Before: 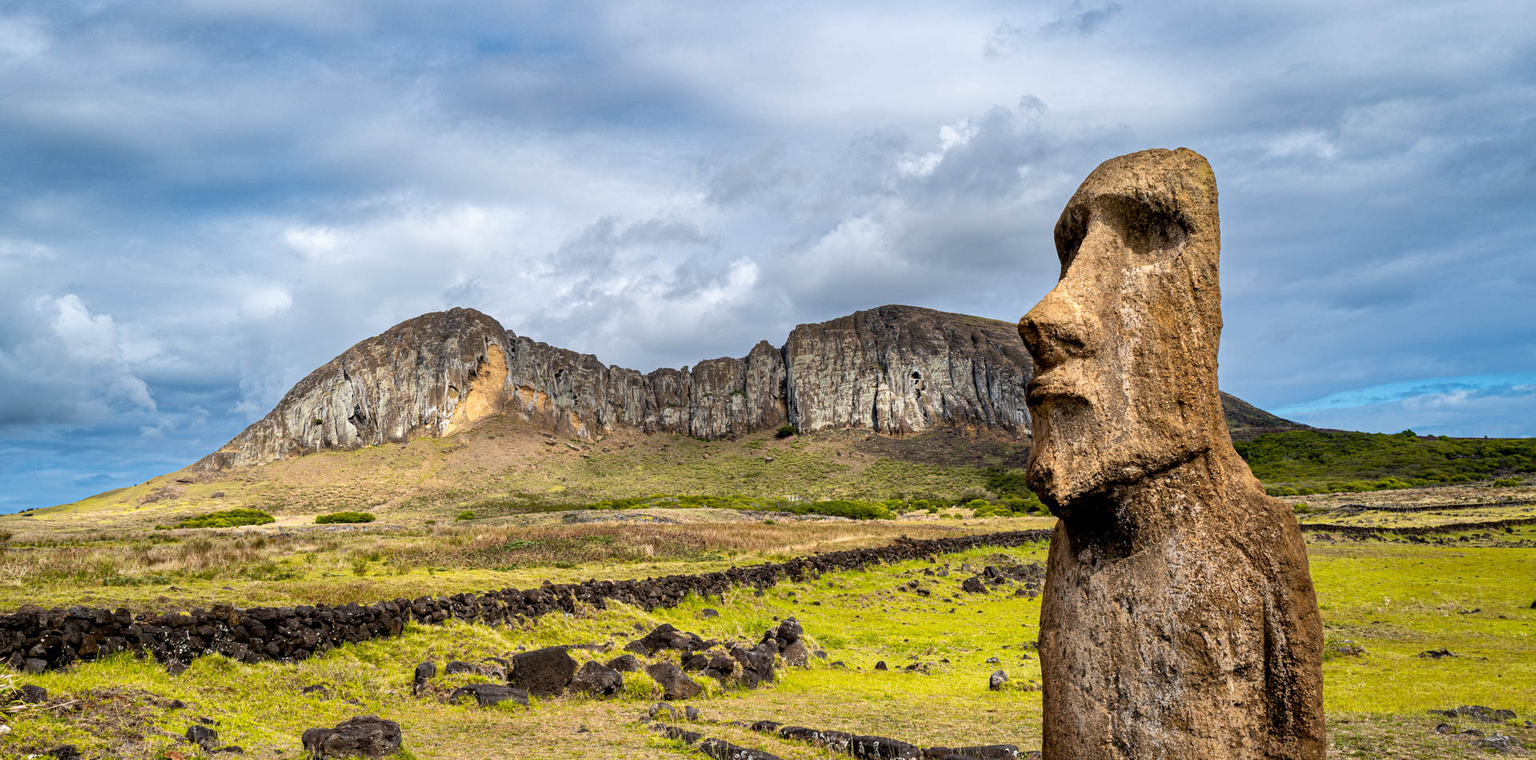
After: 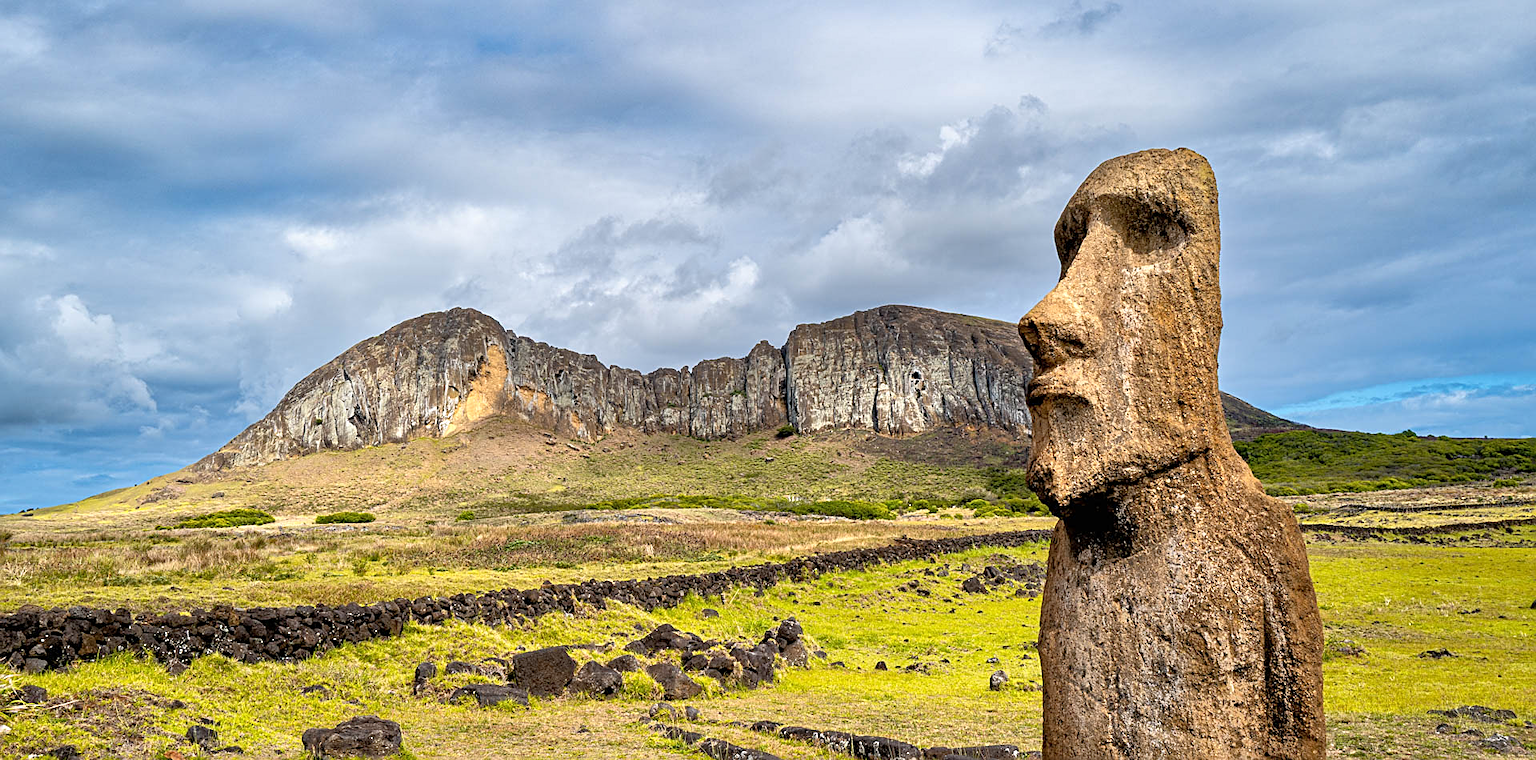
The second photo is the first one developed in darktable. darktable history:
tone equalizer: -8 EV 1 EV, -7 EV 1 EV, -6 EV 1 EV, -5 EV 1 EV, -4 EV 1 EV, -3 EV 0.75 EV, -2 EV 0.5 EV, -1 EV 0.25 EV
sharpen: on, module defaults
